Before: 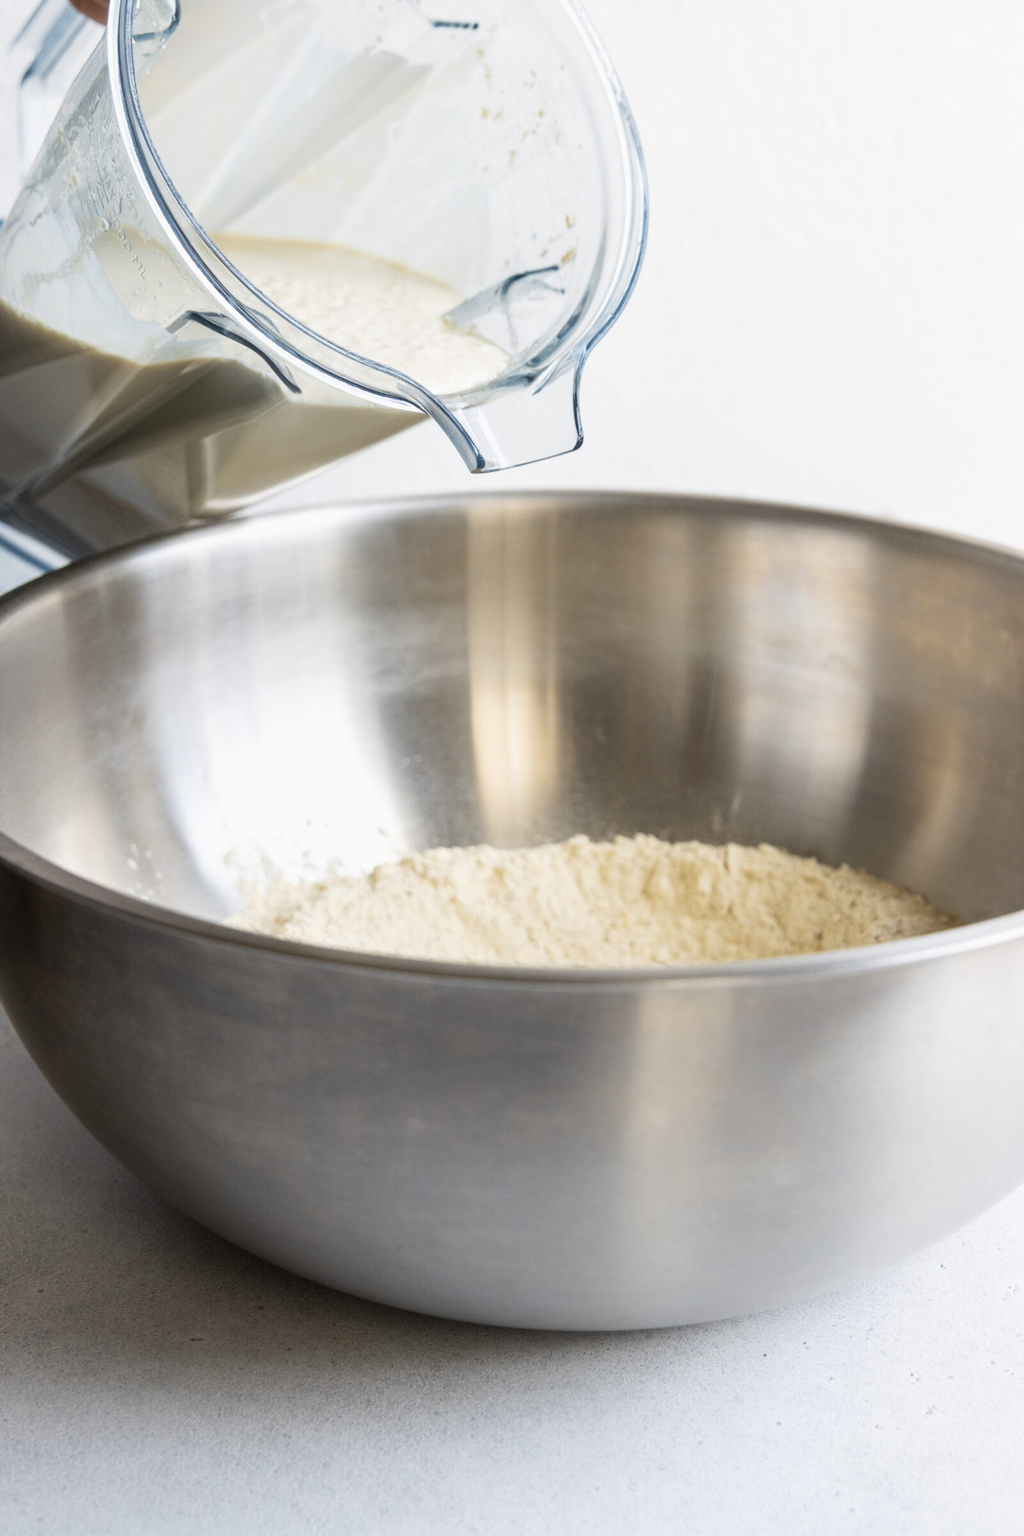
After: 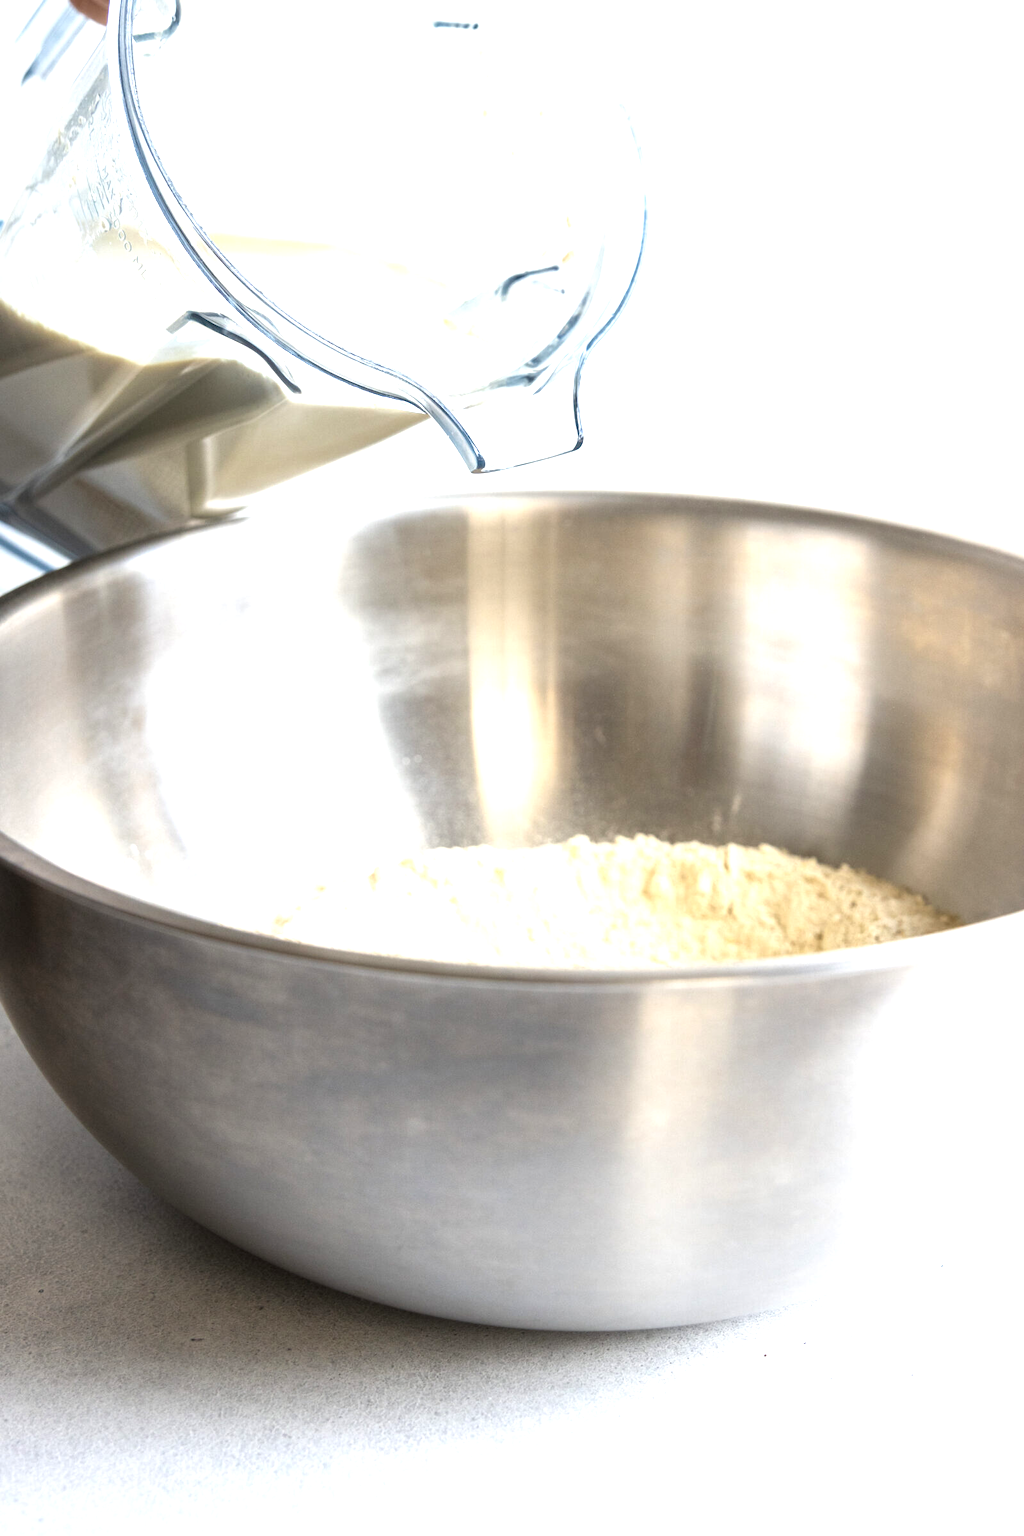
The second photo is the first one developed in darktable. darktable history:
local contrast: mode bilateral grid, contrast 21, coarseness 50, detail 119%, midtone range 0.2
exposure: black level correction 0, exposure 0.889 EV, compensate exposure bias true, compensate highlight preservation false
